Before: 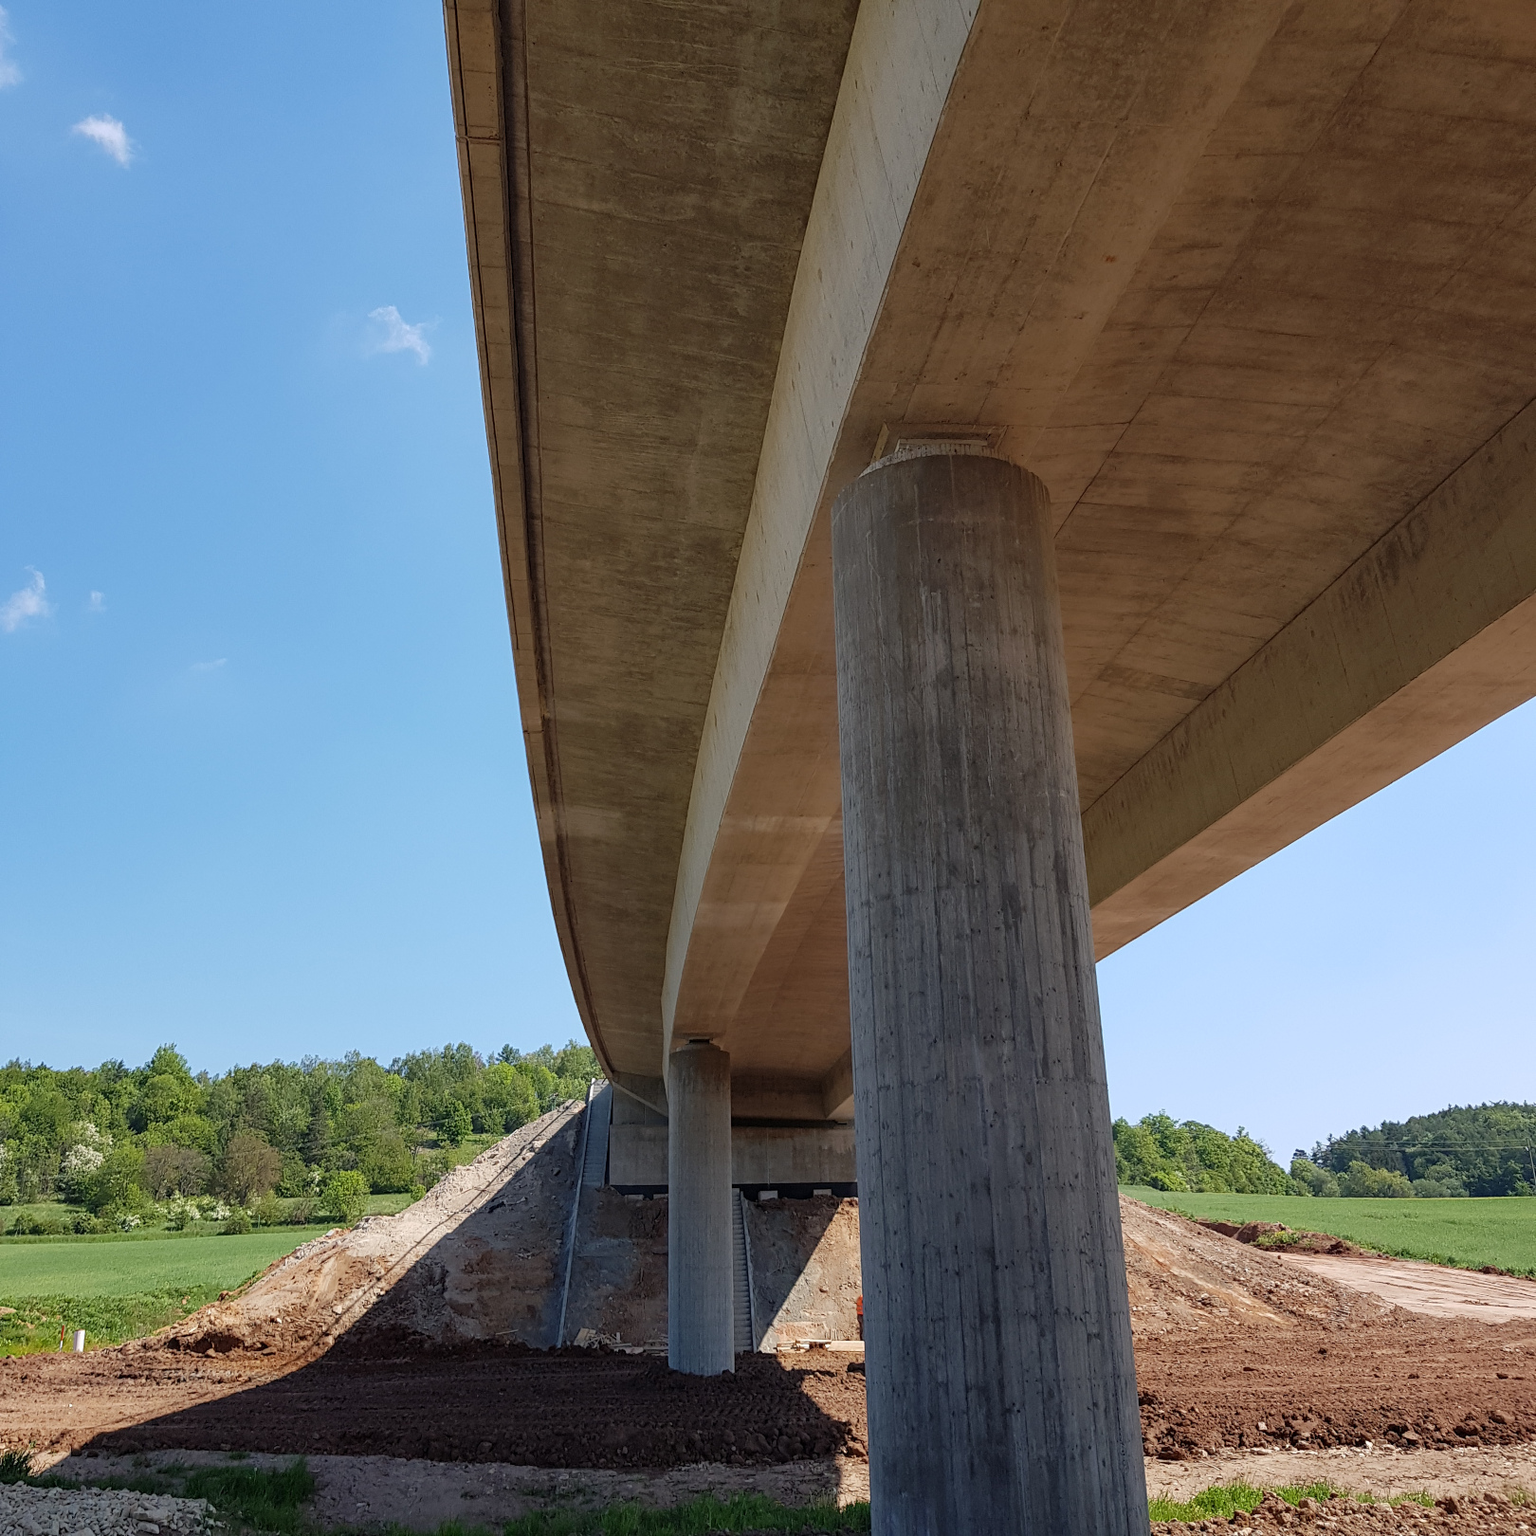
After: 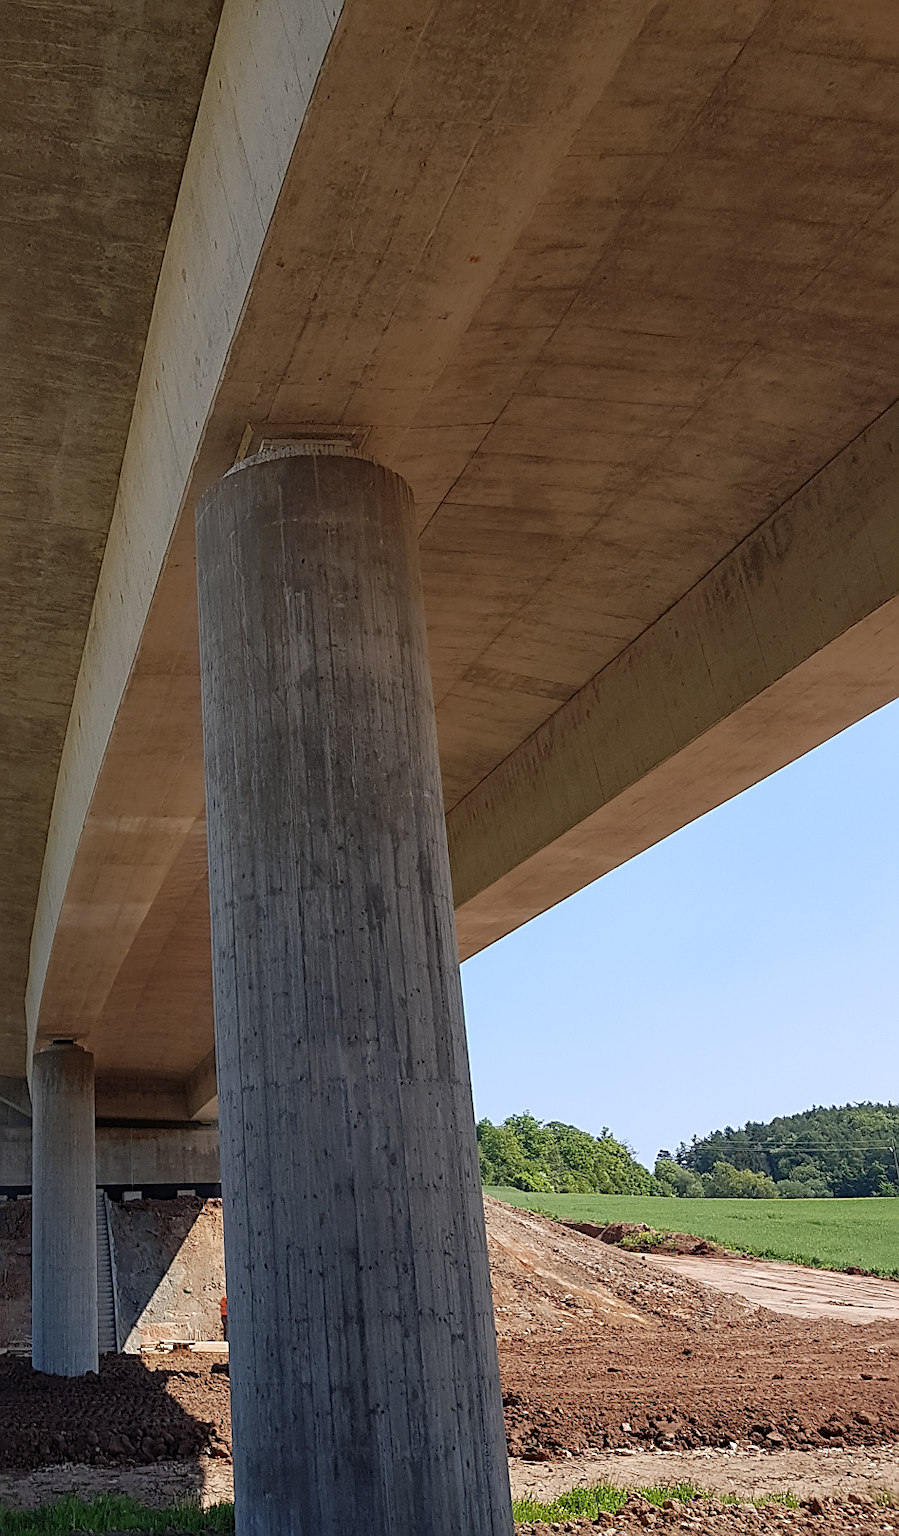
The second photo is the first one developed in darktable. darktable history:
sharpen: on, module defaults
crop: left 41.441%
